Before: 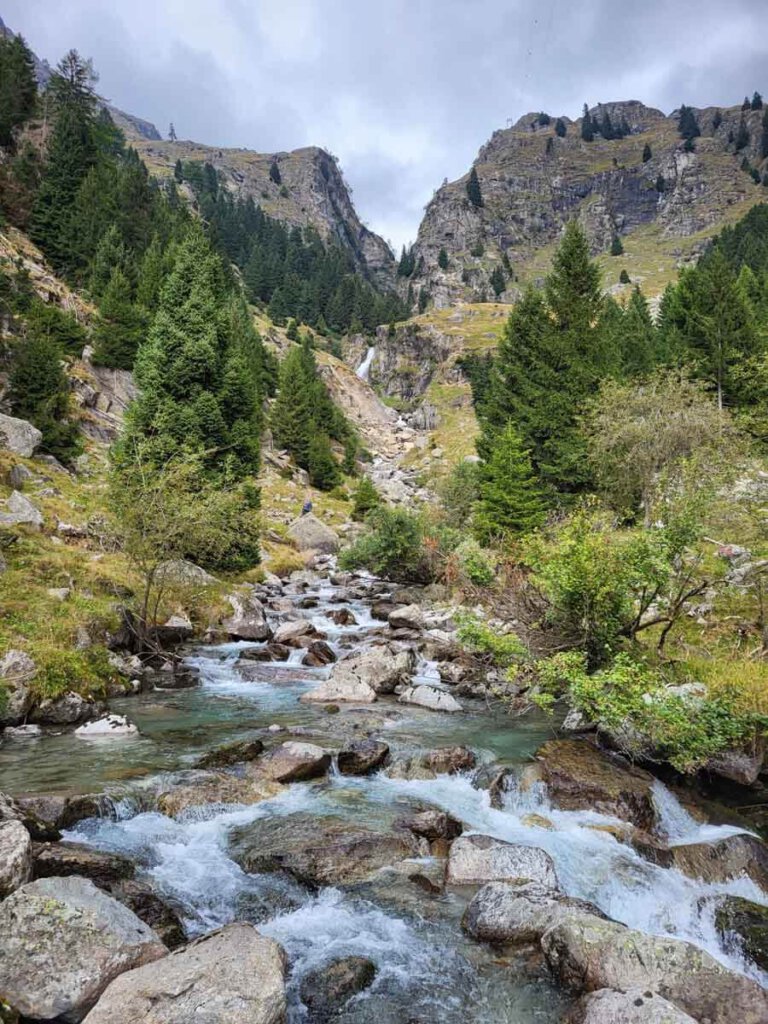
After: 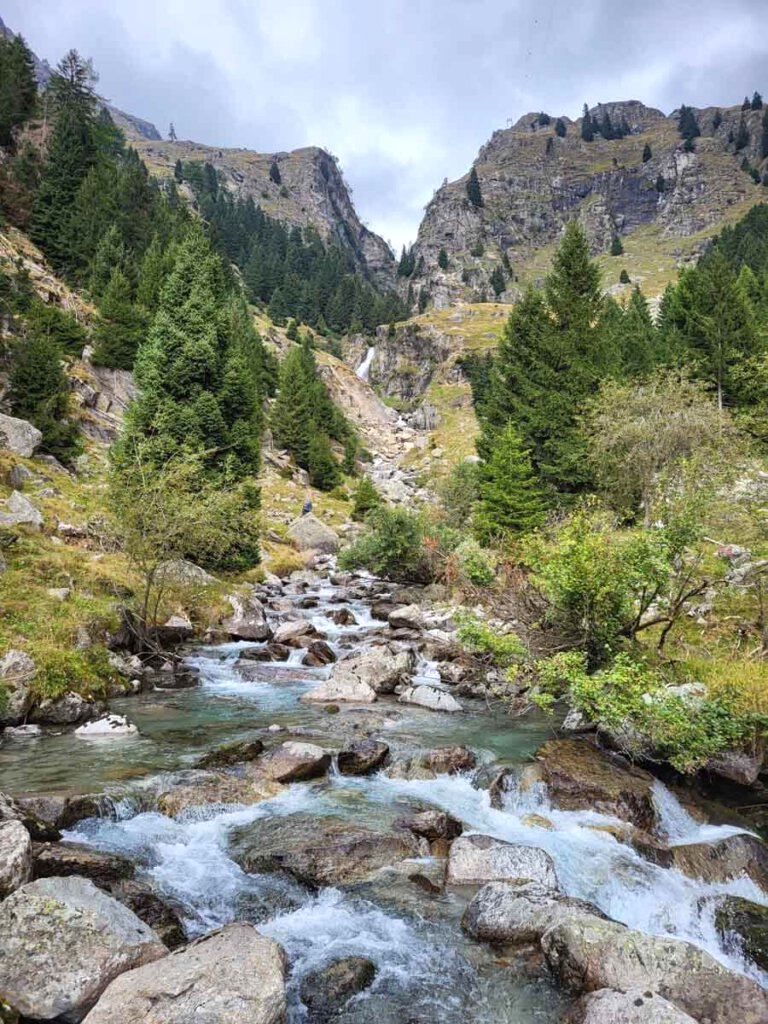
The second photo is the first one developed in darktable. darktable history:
exposure: exposure 0.201 EV, compensate exposure bias true, compensate highlight preservation false
